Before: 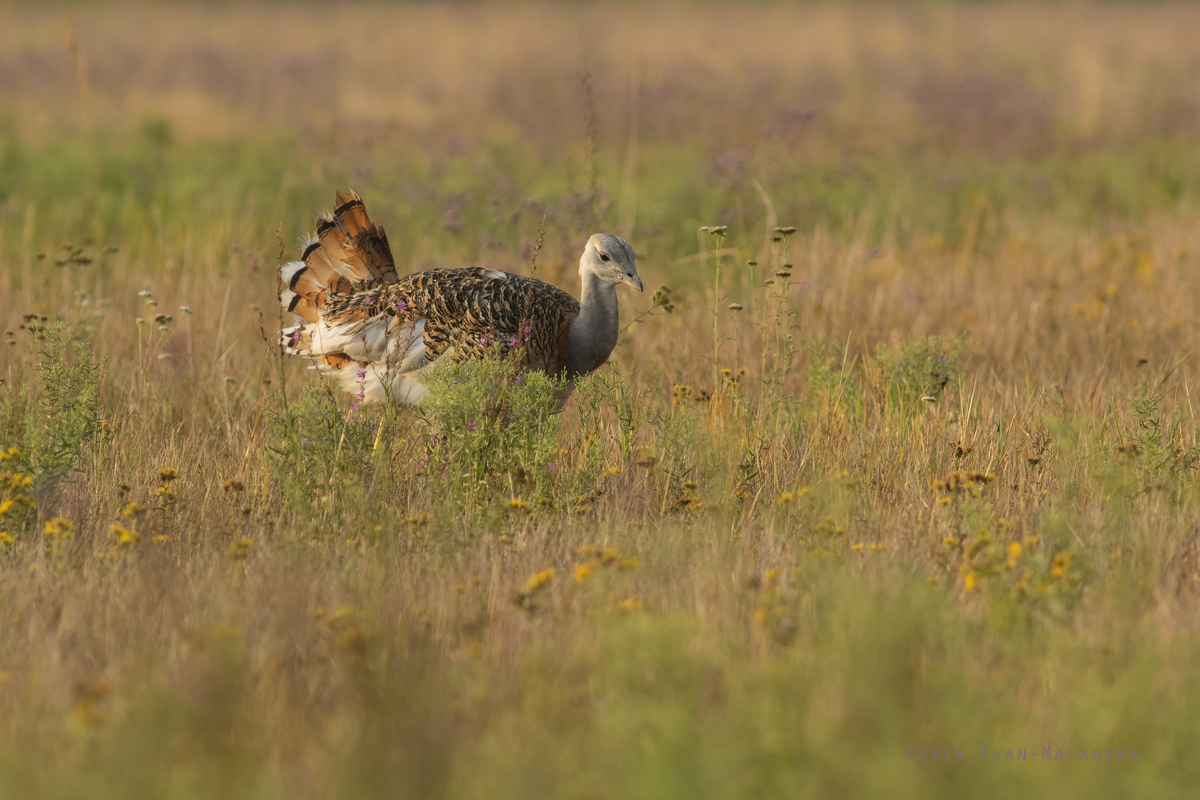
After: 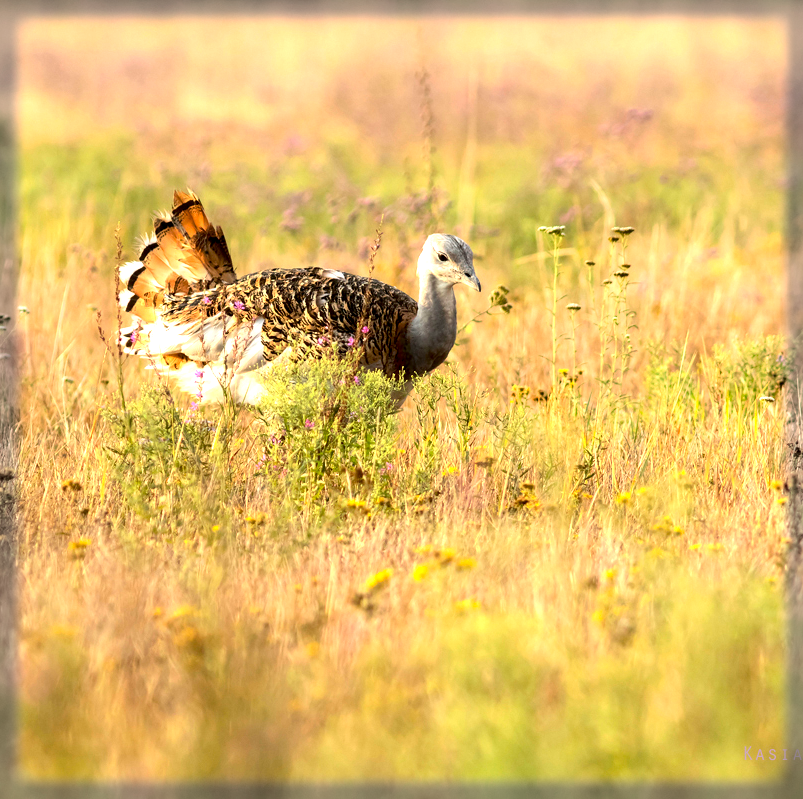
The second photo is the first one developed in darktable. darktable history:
vignetting: fall-off start 93.18%, fall-off radius 5.03%, automatic ratio true, width/height ratio 1.332, shape 0.042, dithering 8-bit output
crop and rotate: left 13.504%, right 19.503%
exposure: black level correction 0.01, exposure 1 EV, compensate highlight preservation false
tone equalizer: -8 EV -0.728 EV, -7 EV -0.703 EV, -6 EV -0.609 EV, -5 EV -0.361 EV, -3 EV 0.373 EV, -2 EV 0.6 EV, -1 EV 0.699 EV, +0 EV 0.763 EV, edges refinement/feathering 500, mask exposure compensation -1.57 EV, preserve details no
